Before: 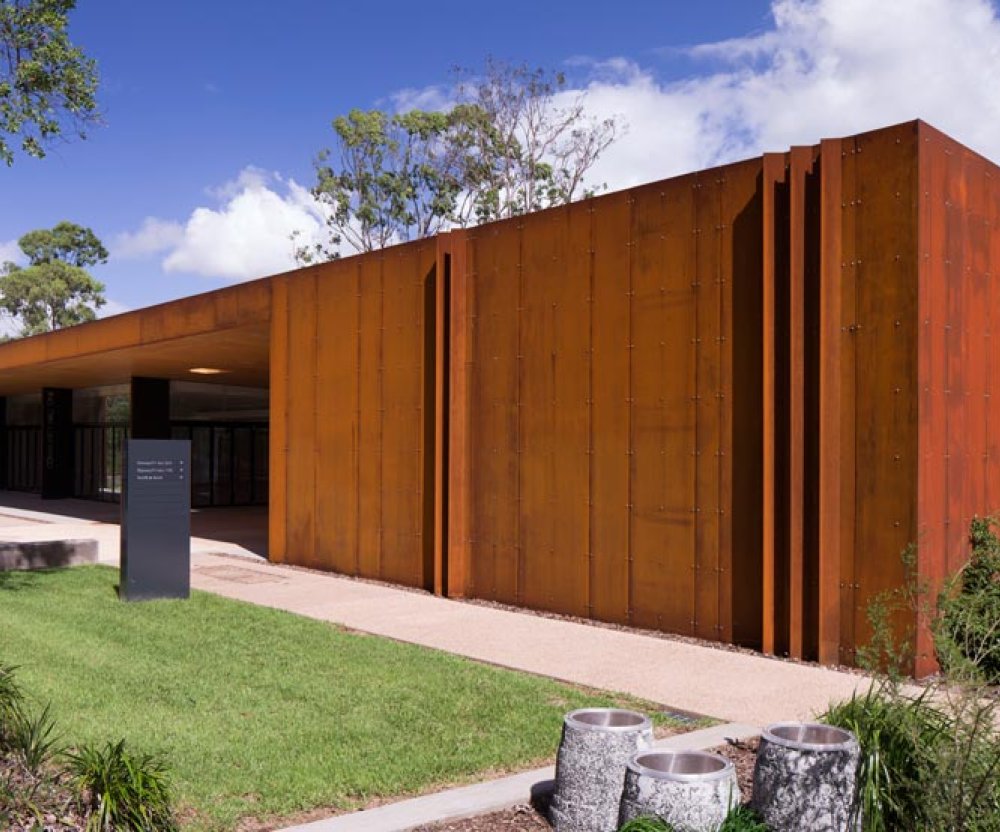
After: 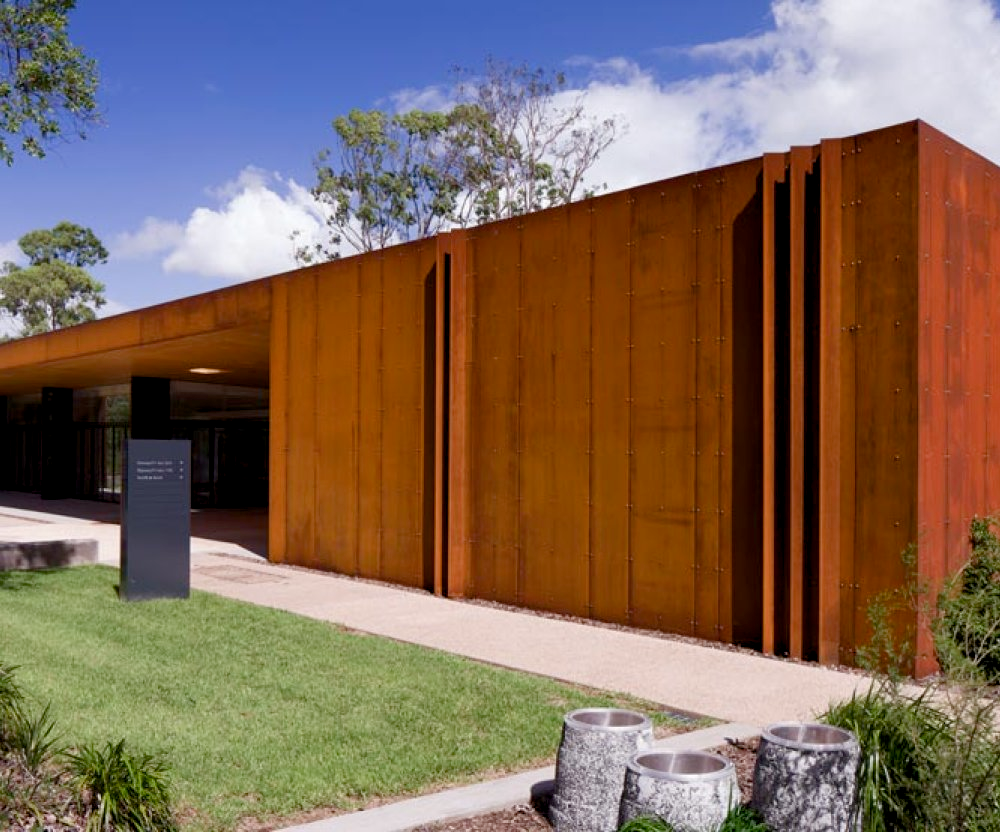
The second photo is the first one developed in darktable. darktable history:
color balance rgb: global offset › luminance -0.513%, perceptual saturation grading › global saturation 0.313%, perceptual saturation grading › highlights -24.79%, perceptual saturation grading › shadows 29.302%
